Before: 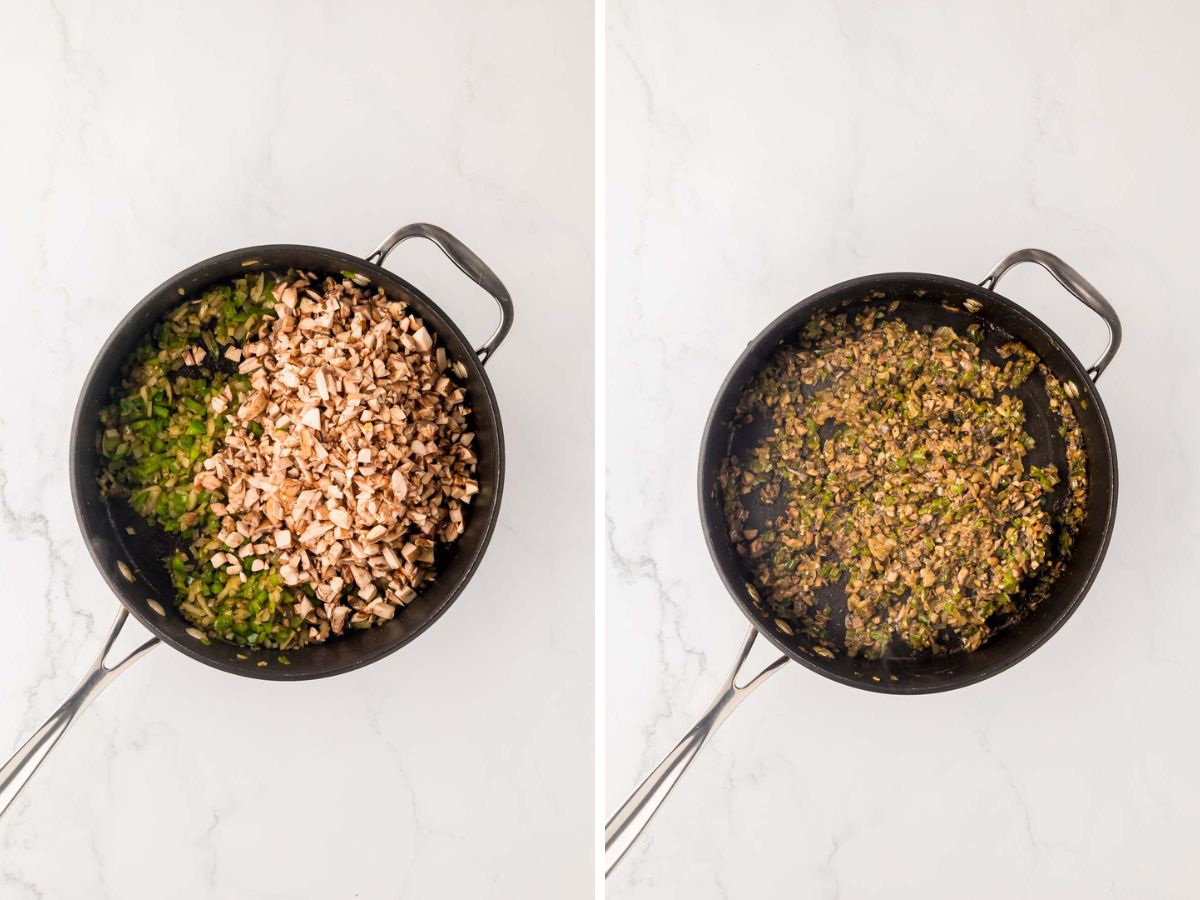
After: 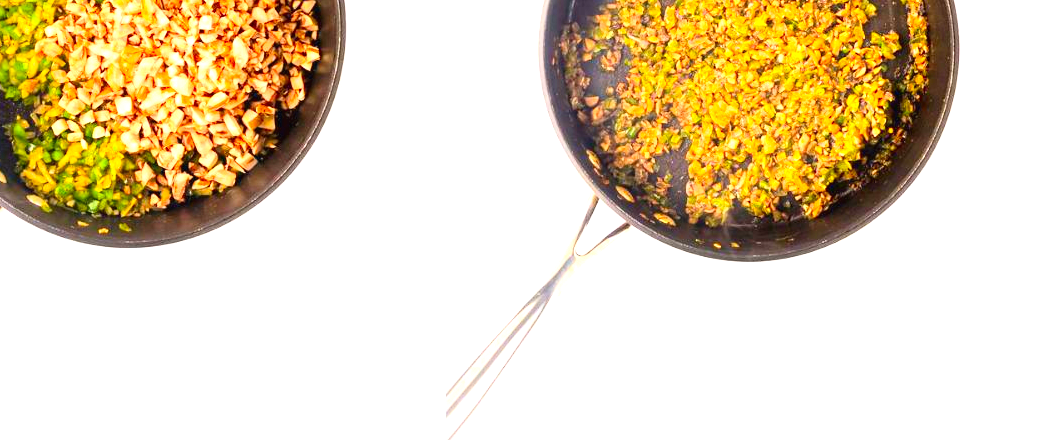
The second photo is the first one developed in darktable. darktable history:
contrast brightness saturation: contrast 0.2, brightness 0.2, saturation 0.8
exposure: black level correction 0, exposure 1.2 EV, compensate highlight preservation false
crop and rotate: left 13.306%, top 48.129%, bottom 2.928%
